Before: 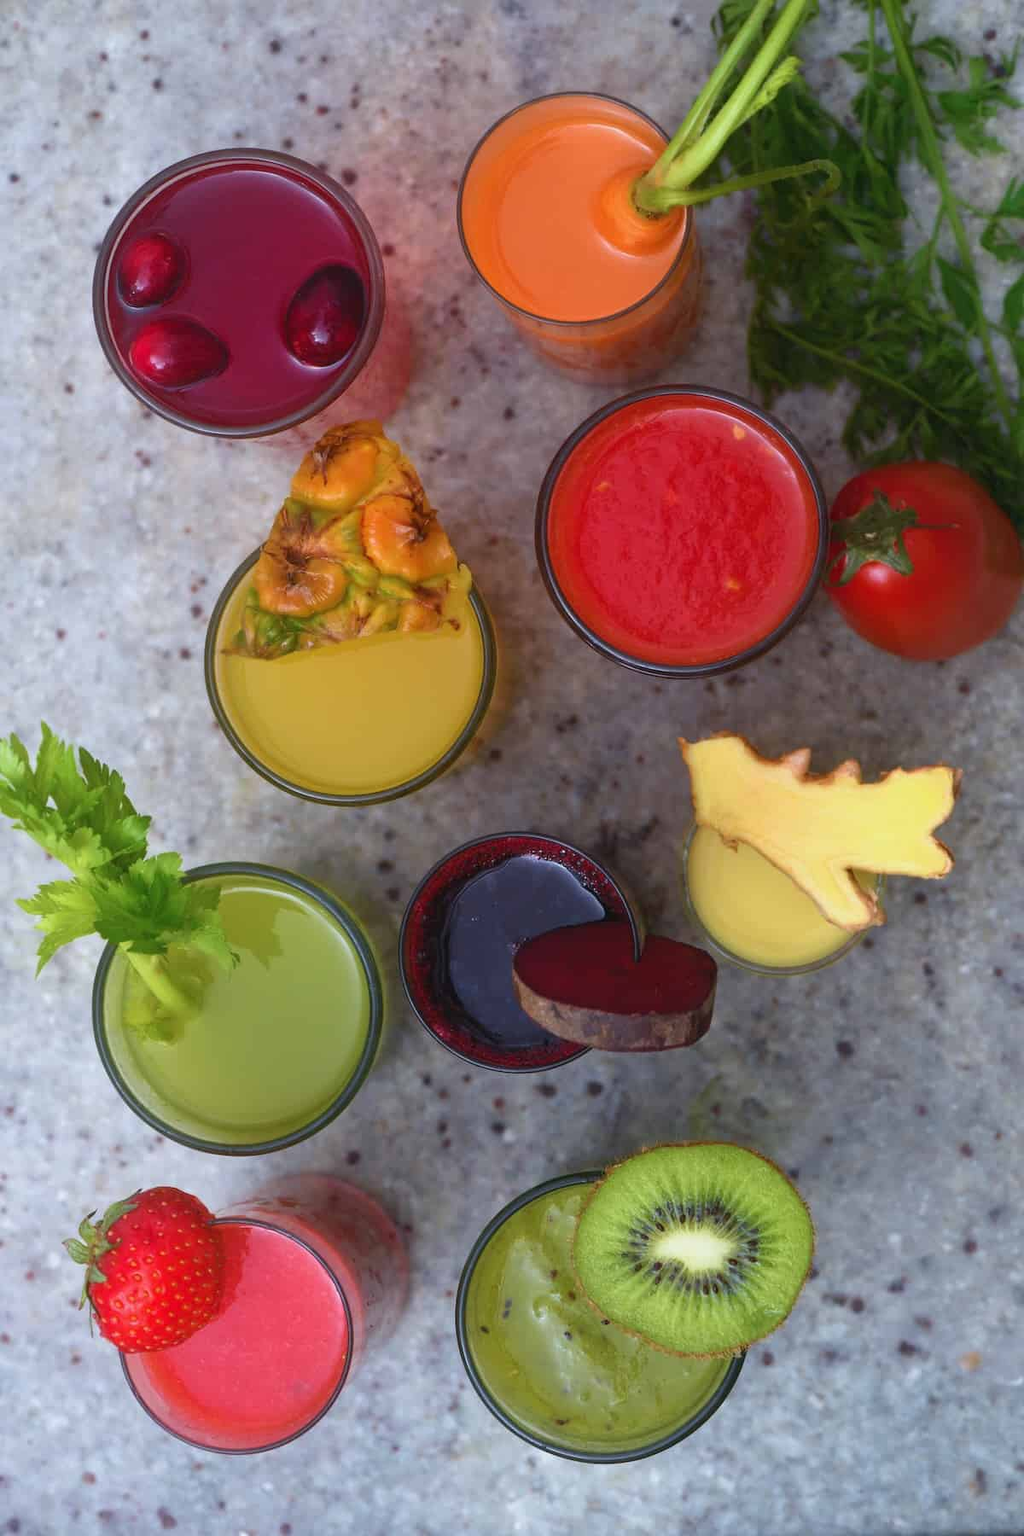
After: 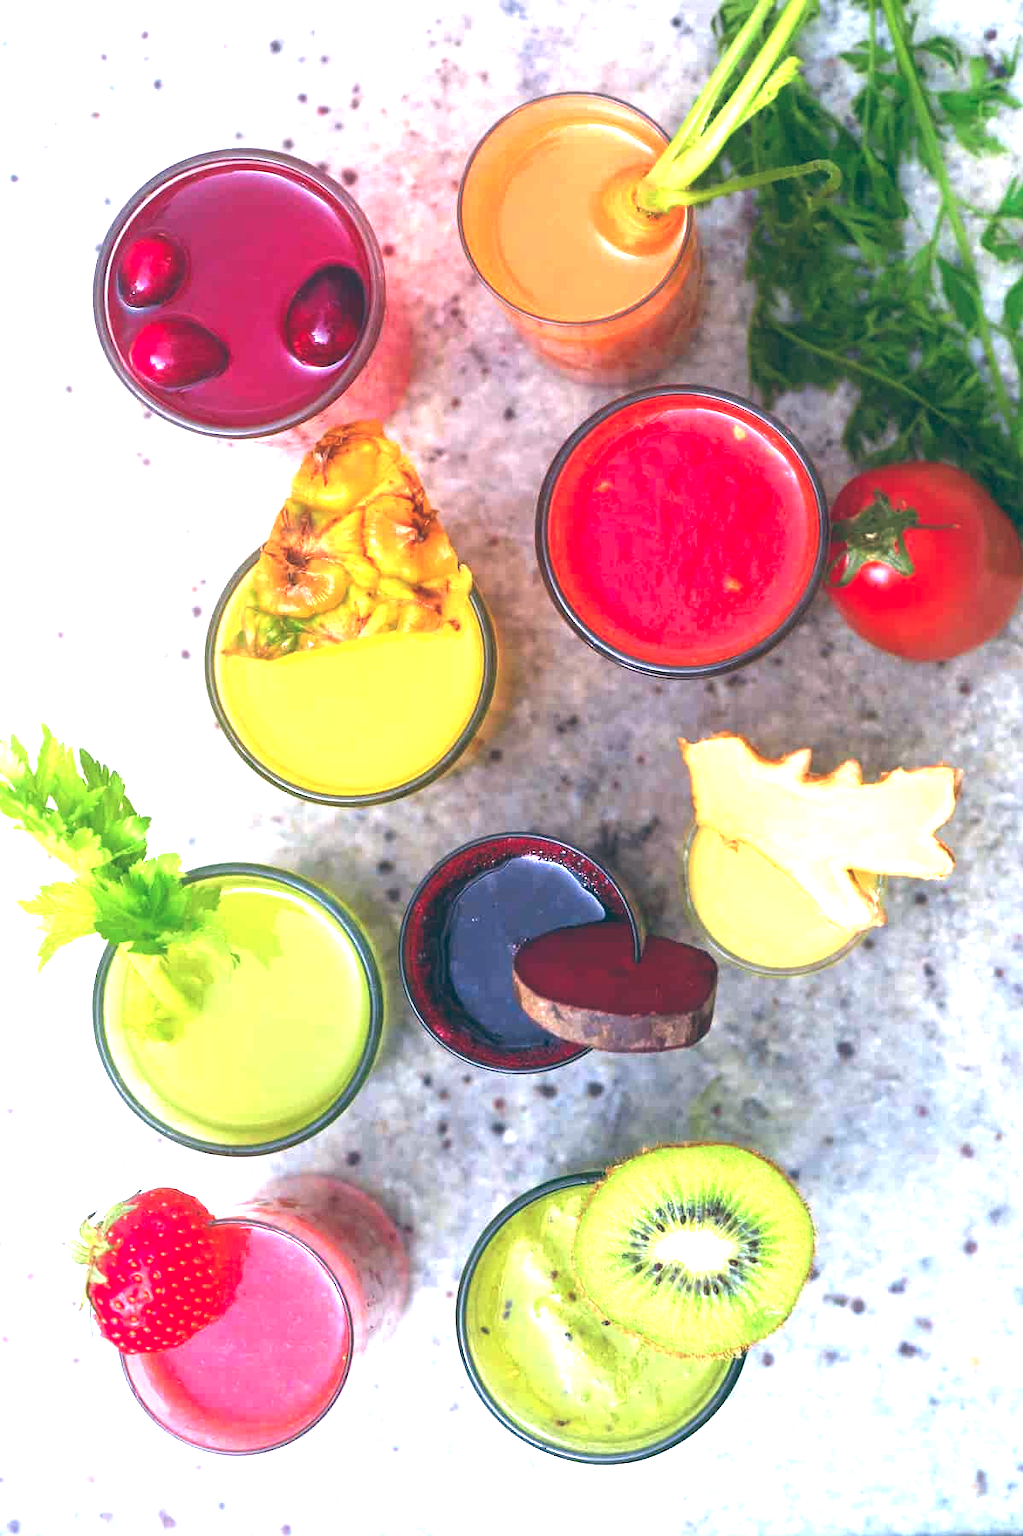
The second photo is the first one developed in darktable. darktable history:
exposure: black level correction 0, exposure 1.675 EV, compensate exposure bias true, compensate highlight preservation false
white balance: emerald 1
color balance: lift [1.016, 0.983, 1, 1.017], gamma [0.958, 1, 1, 1], gain [0.981, 1.007, 0.993, 1.002], input saturation 118.26%, contrast 13.43%, contrast fulcrum 21.62%, output saturation 82.76%
